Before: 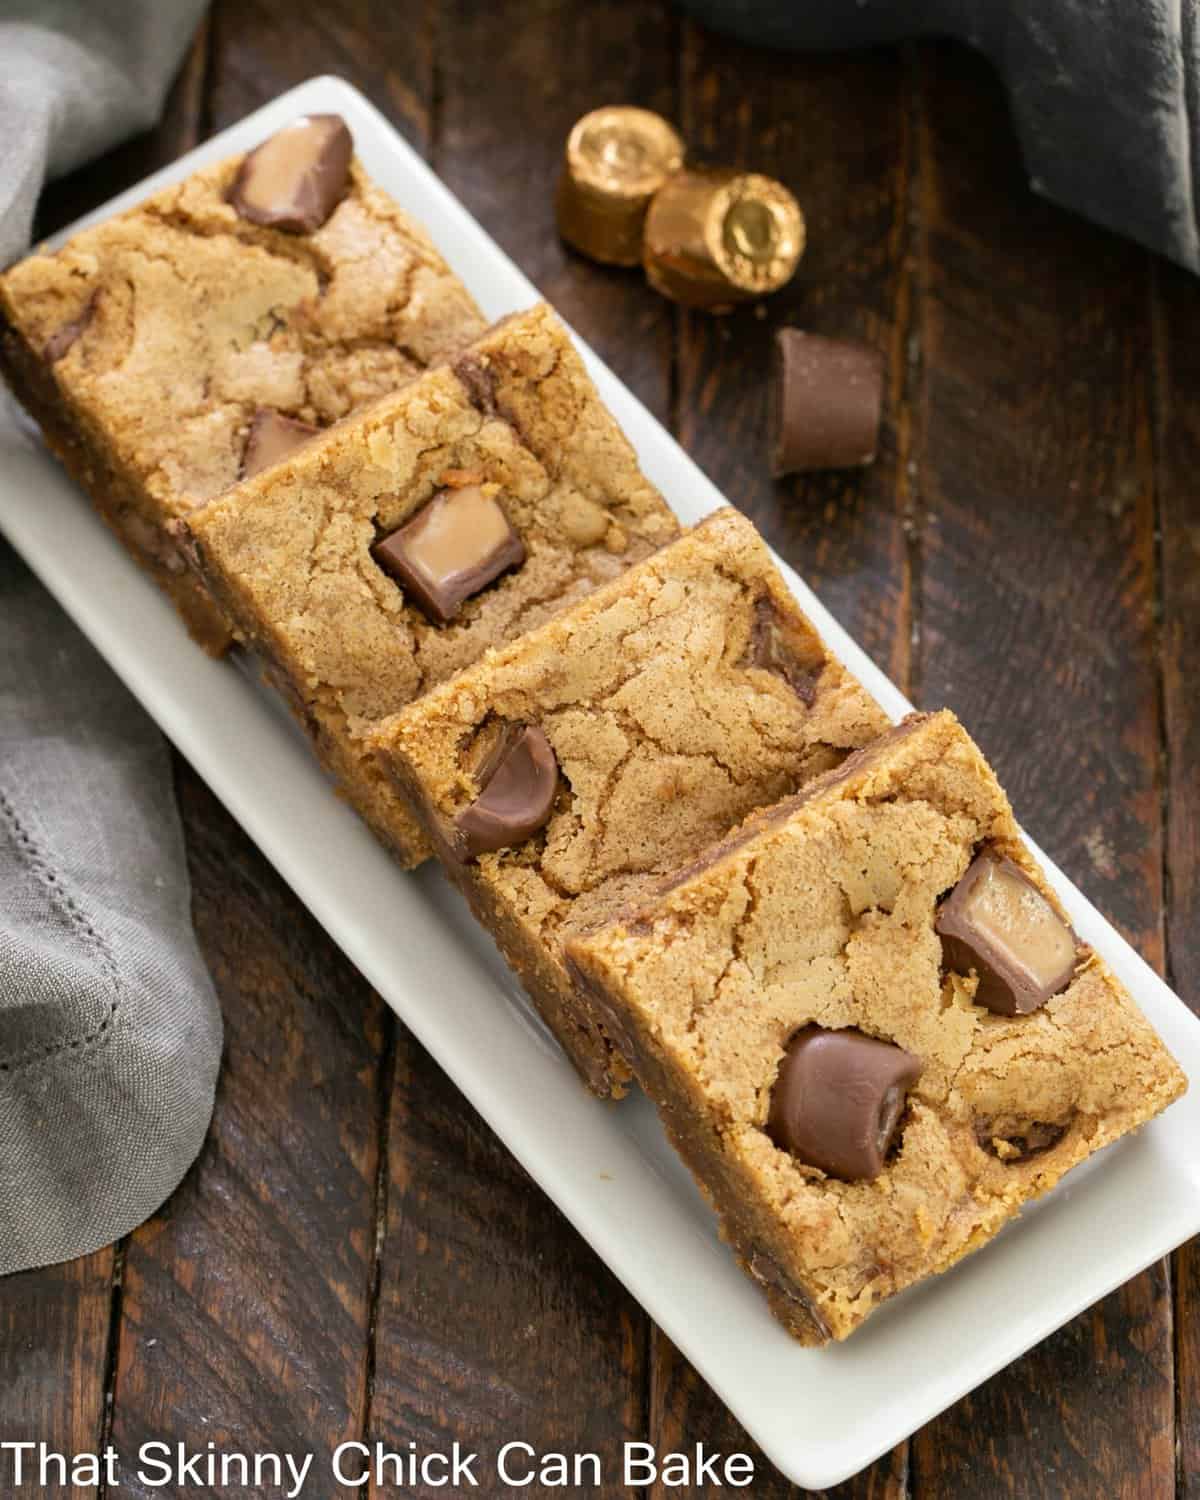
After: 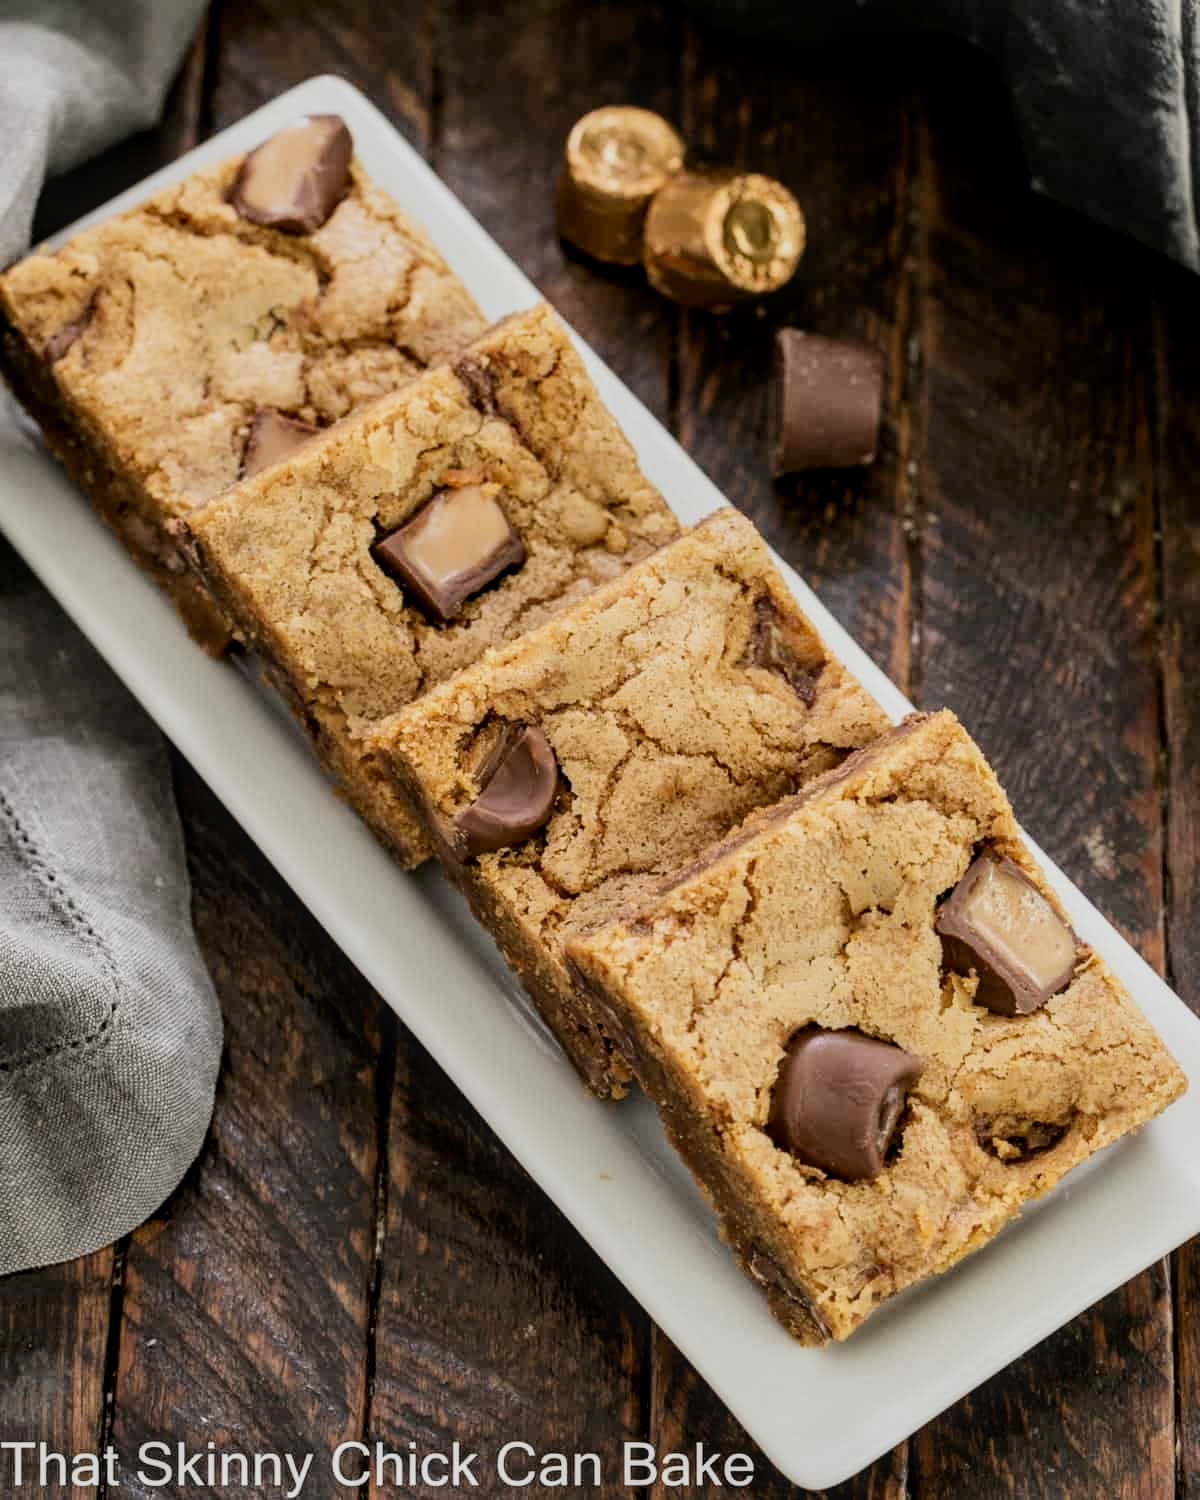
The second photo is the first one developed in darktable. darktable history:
contrast brightness saturation: contrast 0.14
filmic rgb: black relative exposure -7.65 EV, white relative exposure 4.56 EV, hardness 3.61, contrast 1.05
local contrast: on, module defaults
